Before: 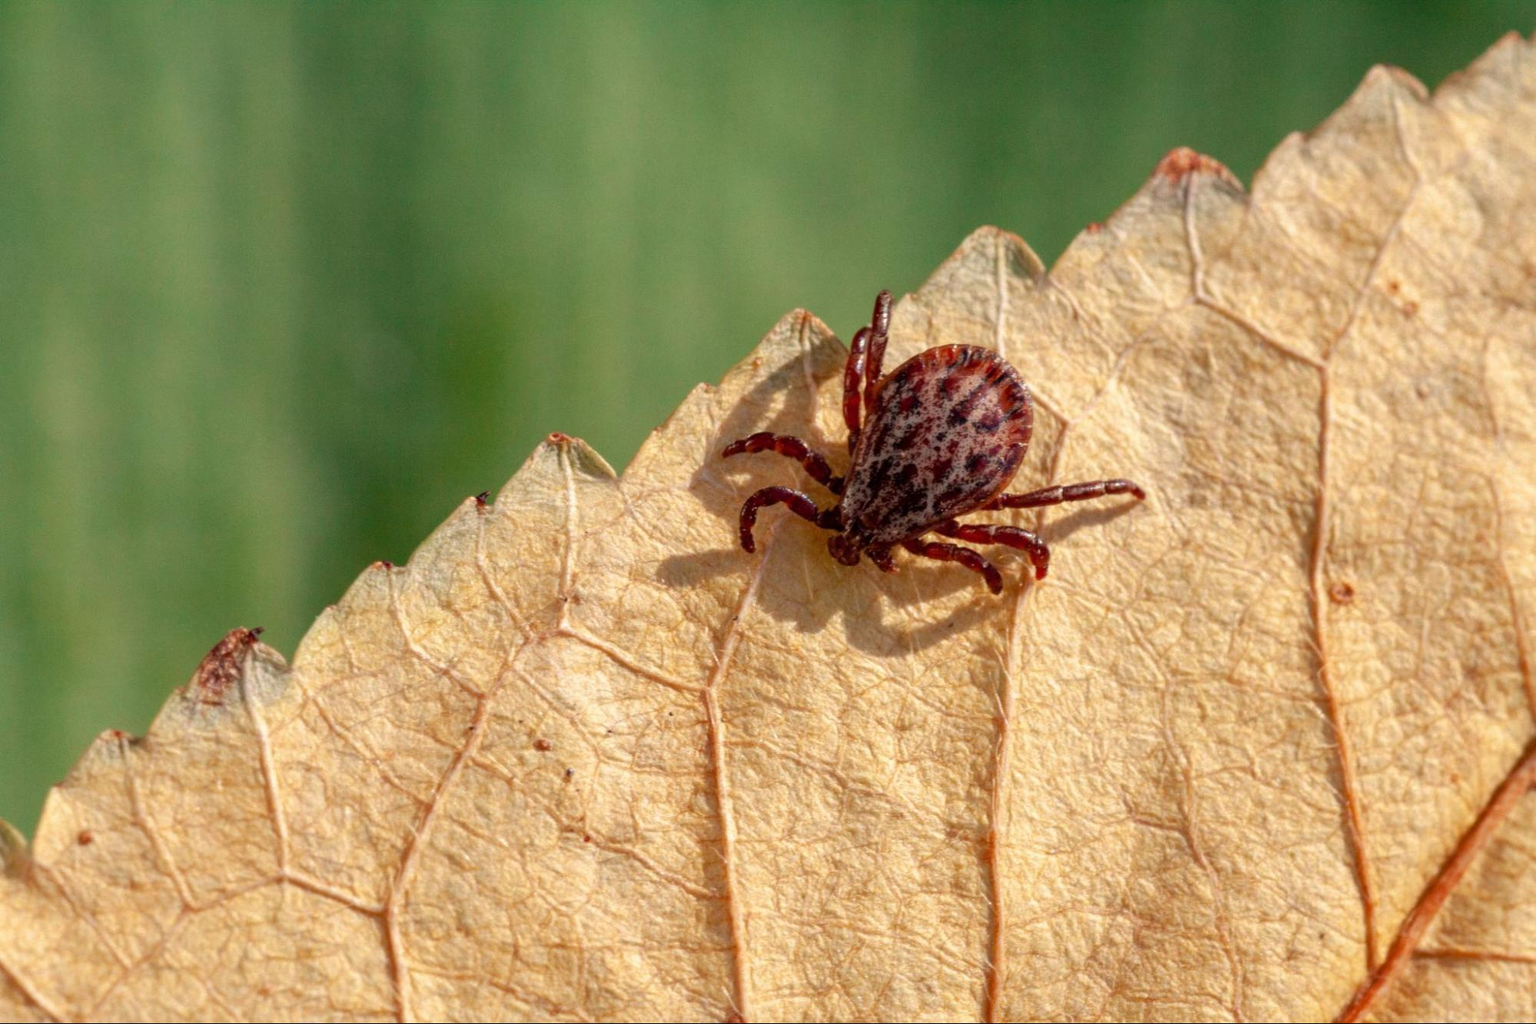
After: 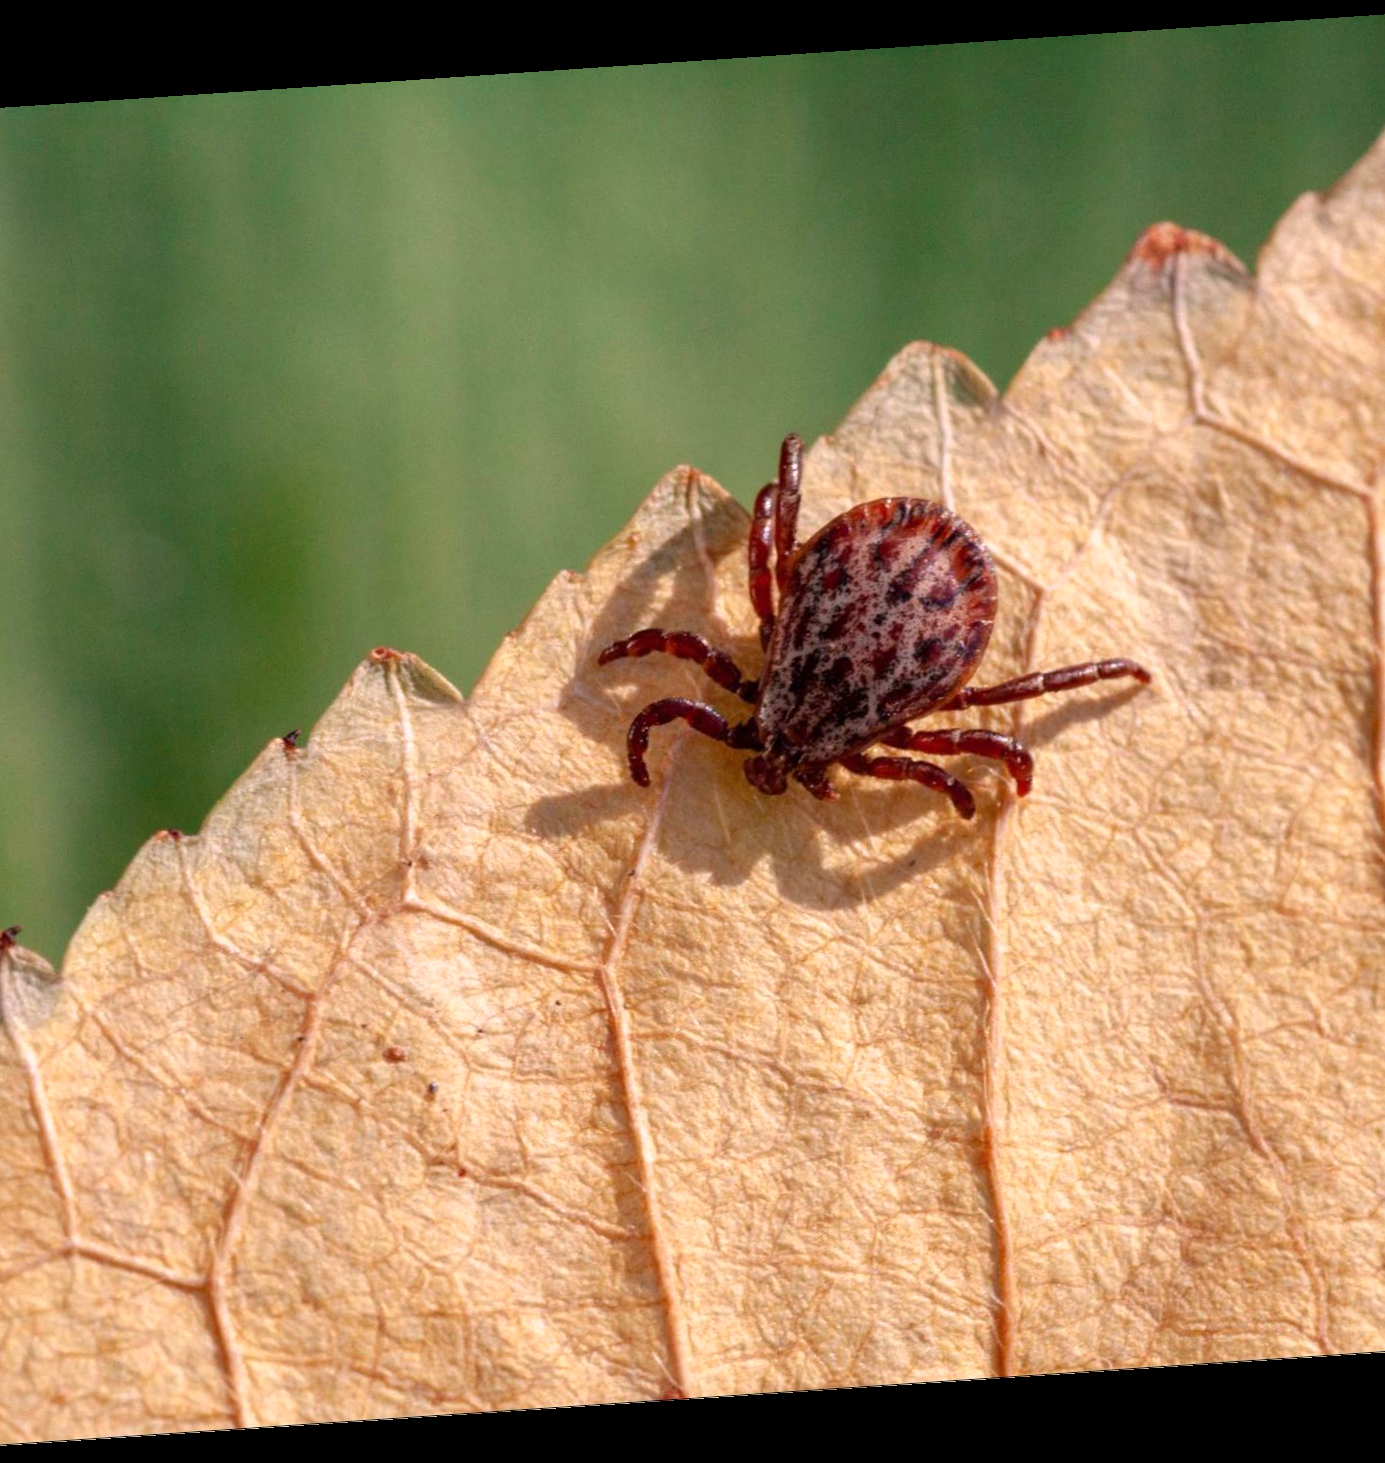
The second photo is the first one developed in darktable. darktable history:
rotate and perspective: rotation -4.2°, shear 0.006, automatic cropping off
crop and rotate: left 18.442%, right 15.508%
white balance: red 1.05, blue 1.072
